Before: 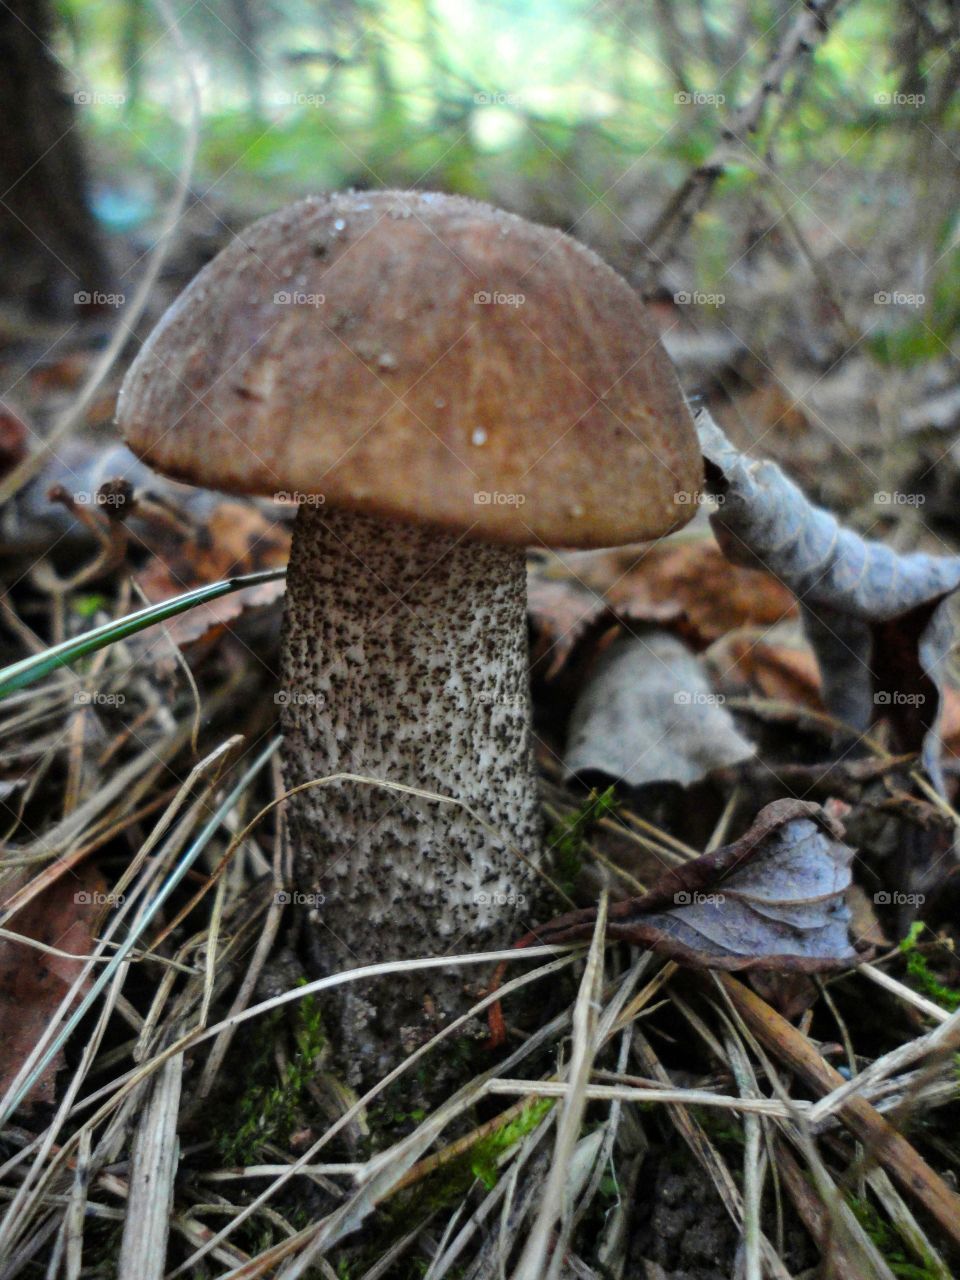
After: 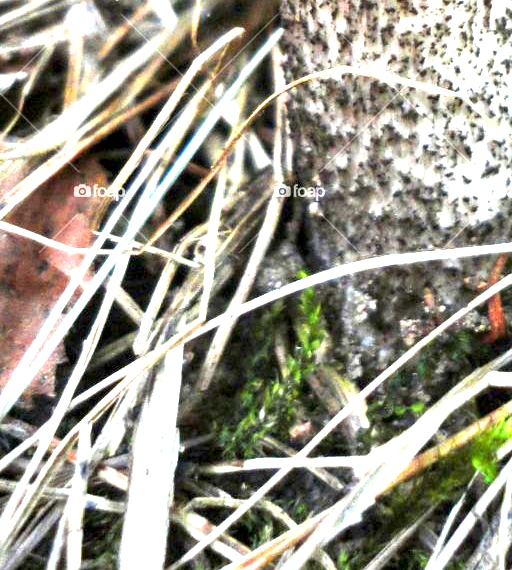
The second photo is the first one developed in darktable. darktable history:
crop and rotate: top 55.302%, right 46.6%, bottom 0.13%
exposure: black level correction 0.001, exposure 2.577 EV, compensate highlight preservation false
tone equalizer: on, module defaults
